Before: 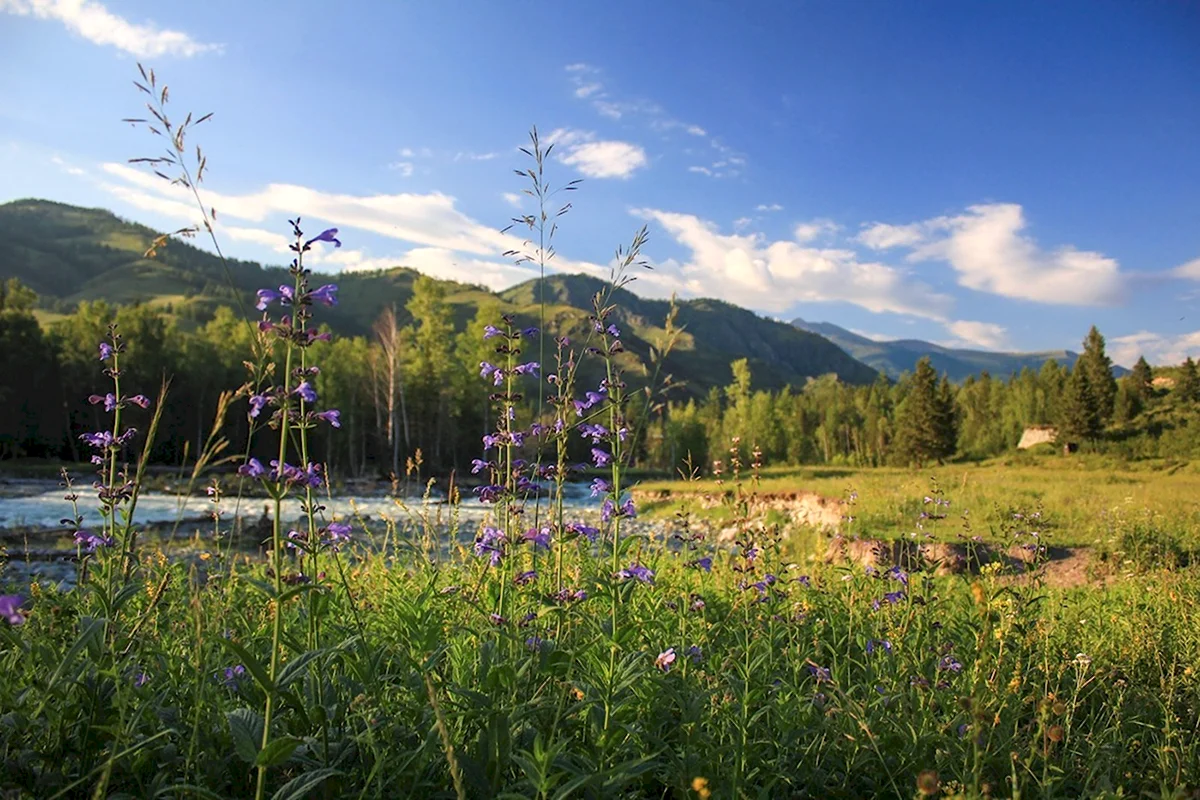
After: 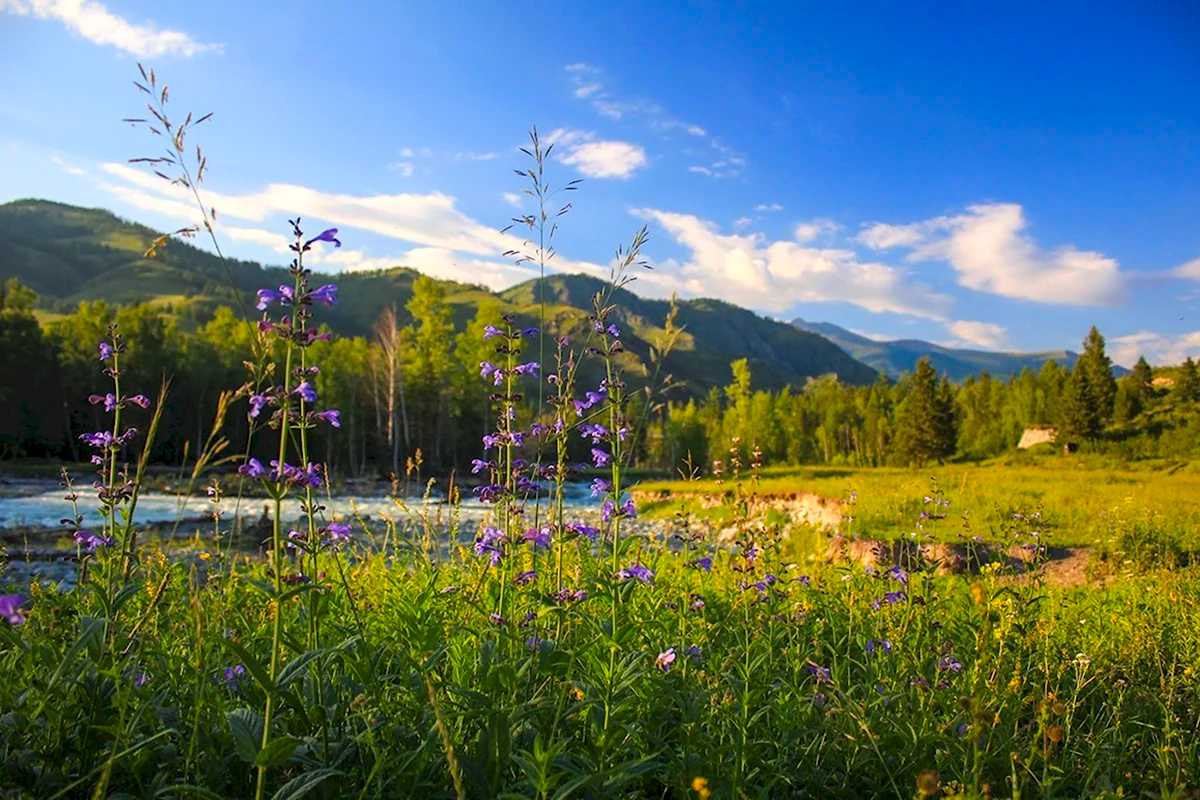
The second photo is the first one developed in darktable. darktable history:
color balance rgb: linear chroma grading › global chroma 33.495%, perceptual saturation grading › global saturation 0.371%
